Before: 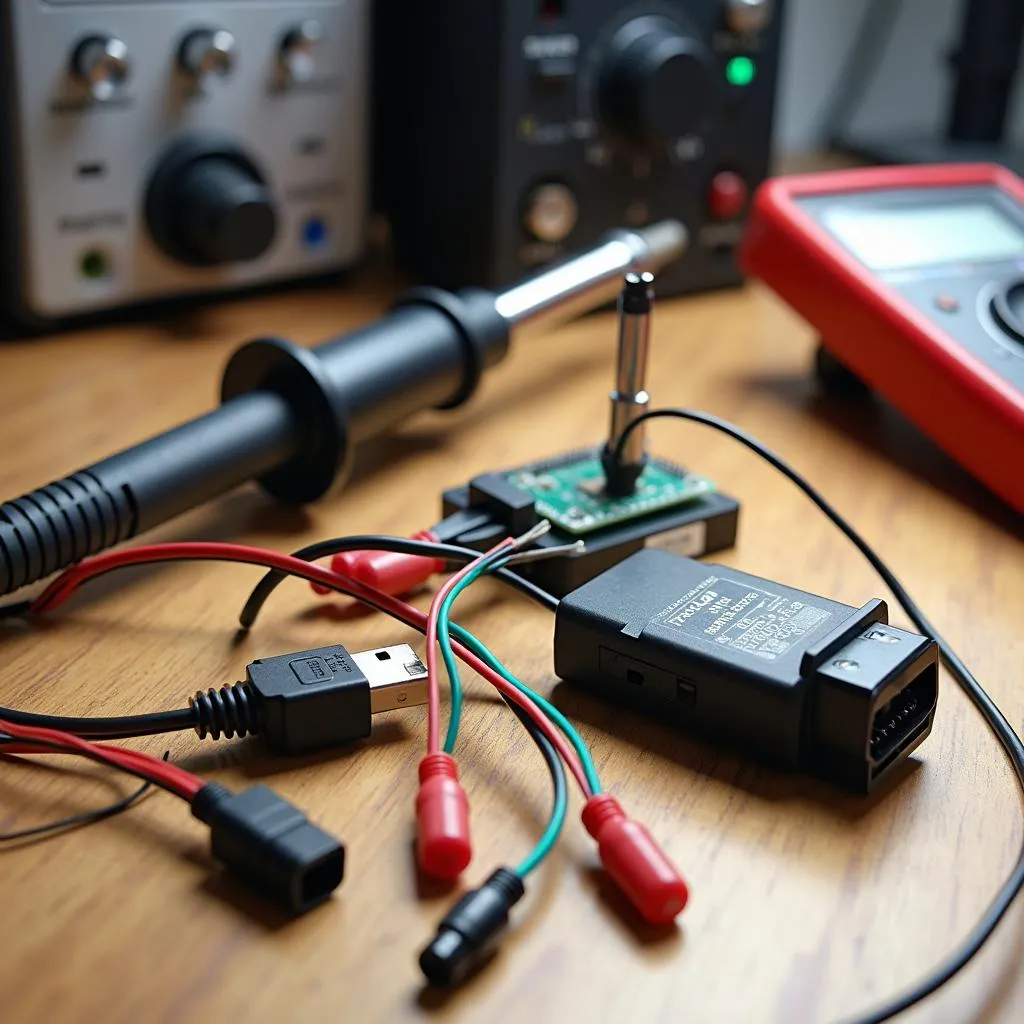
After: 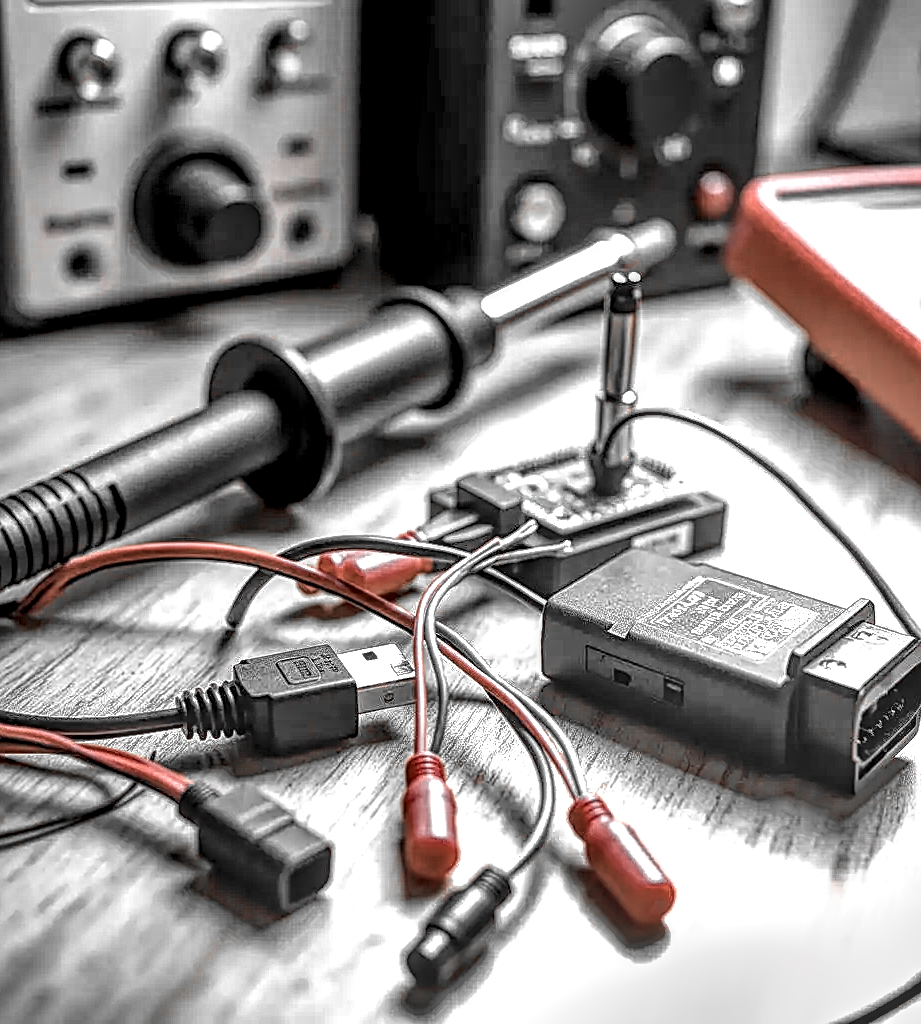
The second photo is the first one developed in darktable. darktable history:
sharpen: on, module defaults
local contrast: highlights 3%, shadows 2%, detail 298%, midtone range 0.305
shadows and highlights: soften with gaussian
crop and rotate: left 1.352%, right 8.703%
exposure: black level correction 0.001, exposure 1 EV, compensate highlight preservation false
color zones: curves: ch1 [(0, 0.006) (0.094, 0.285) (0.171, 0.001) (0.429, 0.001) (0.571, 0.003) (0.714, 0.004) (0.857, 0.004) (1, 0.006)]
